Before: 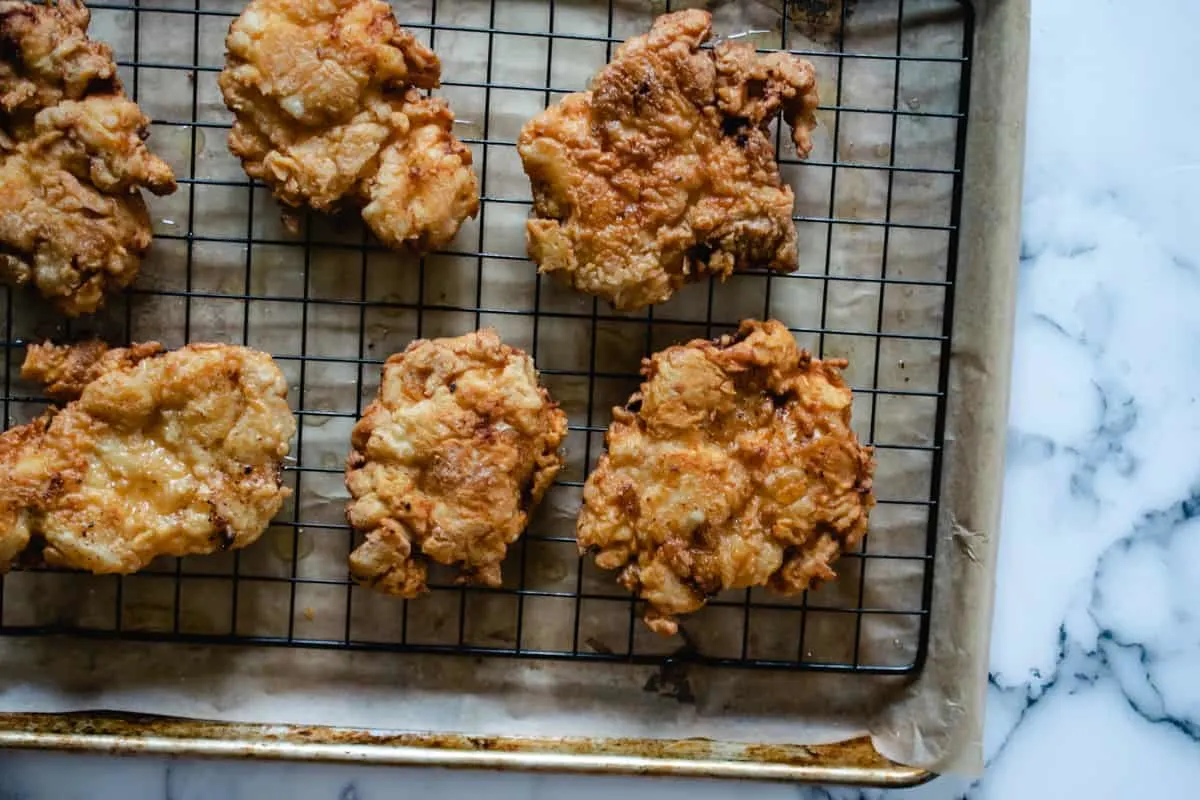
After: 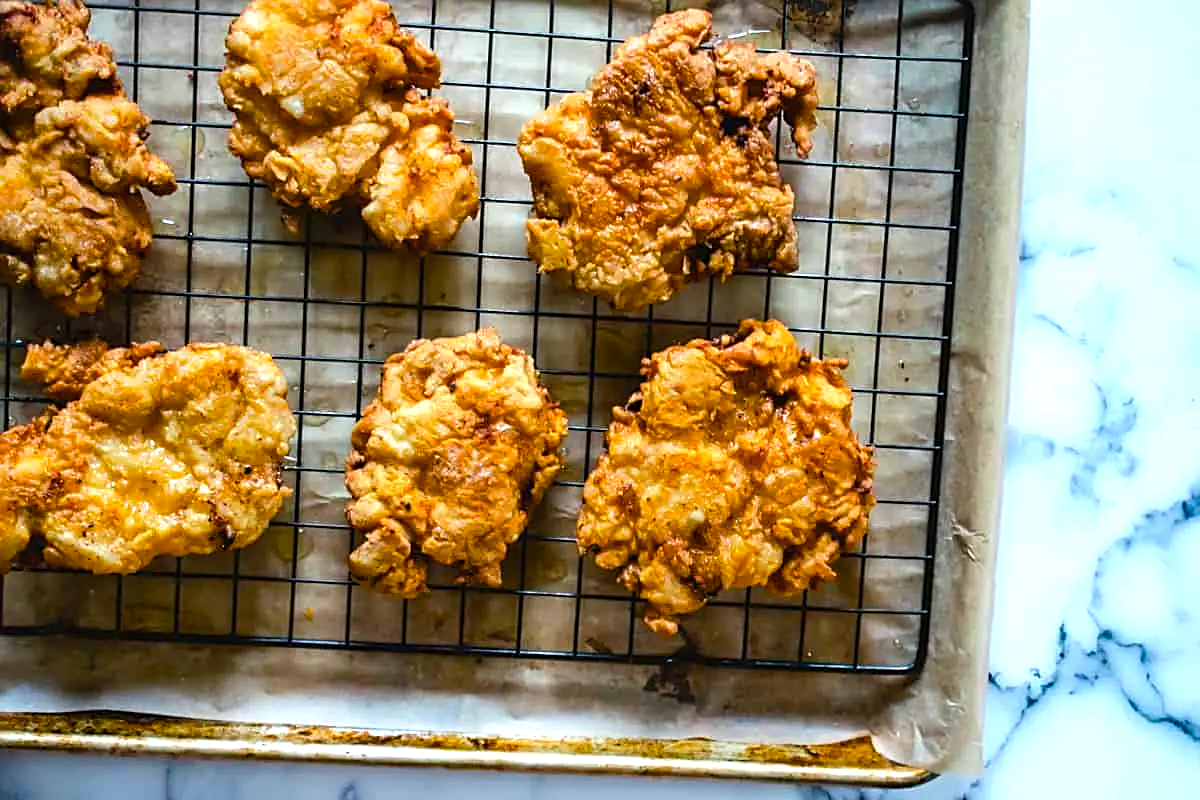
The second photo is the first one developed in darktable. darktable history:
sharpen: on, module defaults
exposure: black level correction 0, exposure 0.7 EV, compensate exposure bias true, compensate highlight preservation false
color balance rgb: perceptual saturation grading › global saturation 30%, global vibrance 20%
